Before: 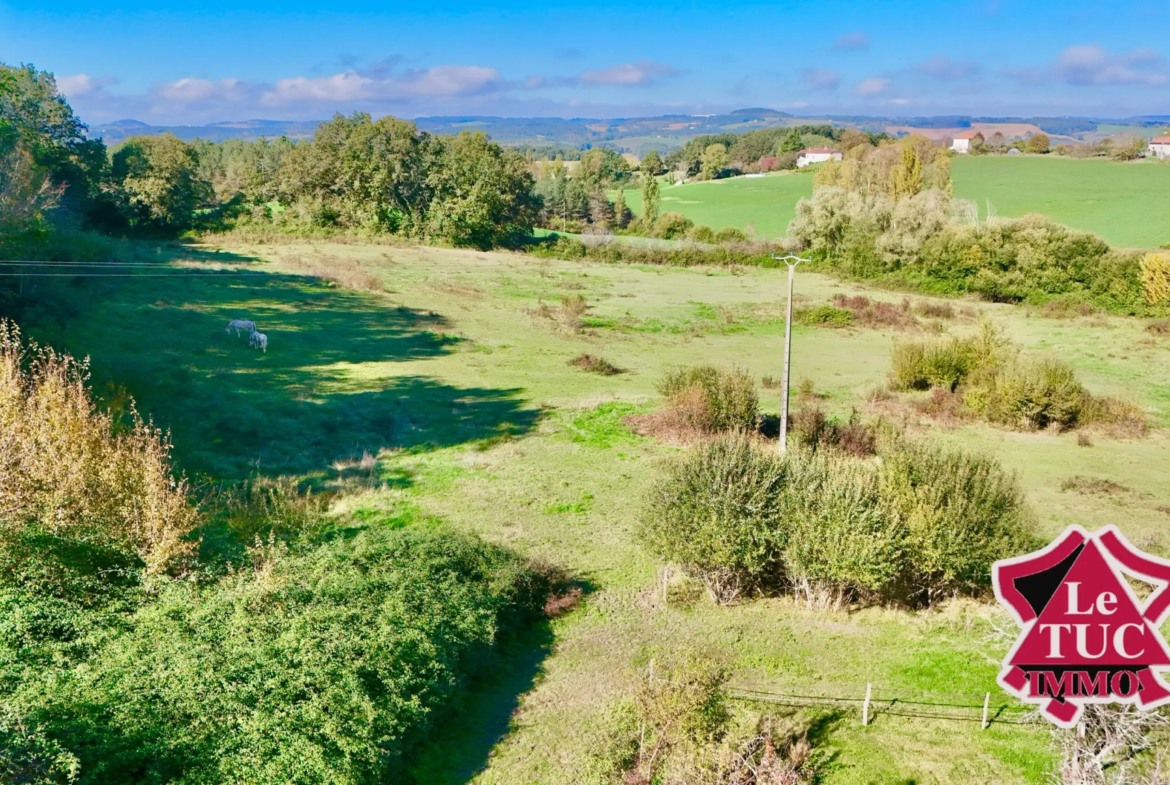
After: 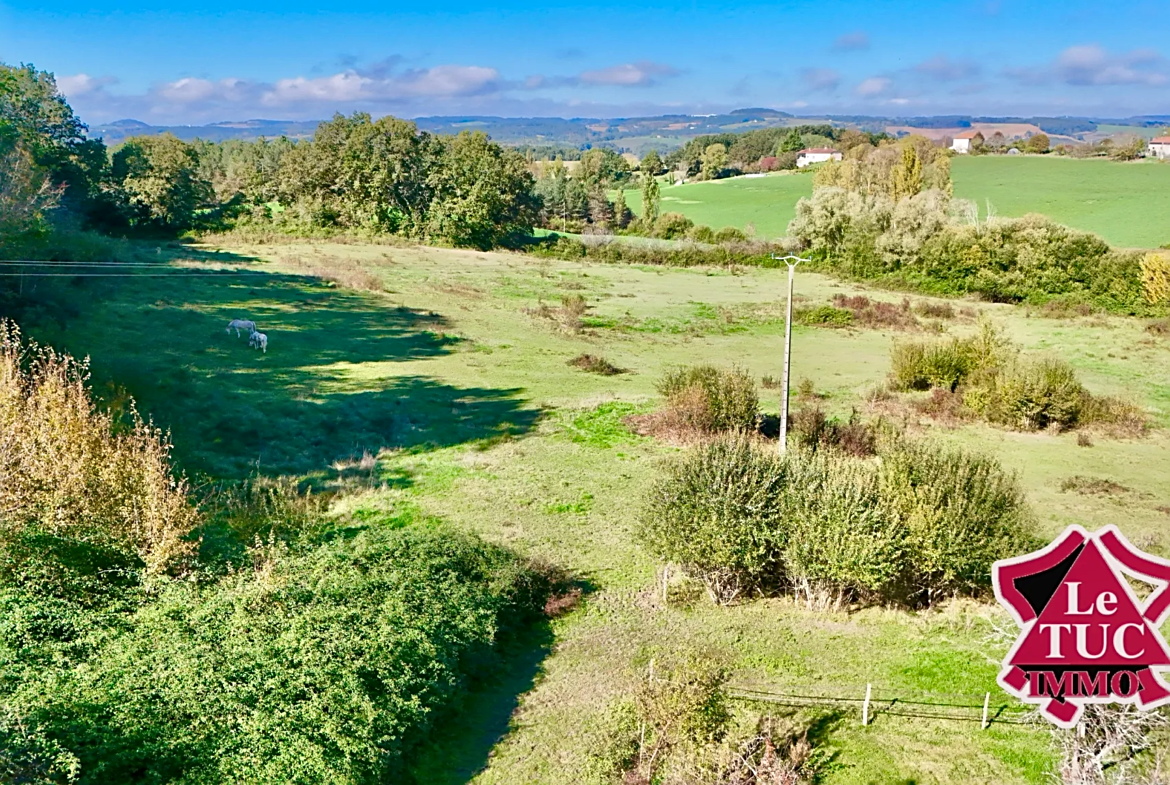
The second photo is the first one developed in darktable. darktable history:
sharpen: on, module defaults
local contrast: mode bilateral grid, contrast 19, coarseness 50, detail 132%, midtone range 0.2
